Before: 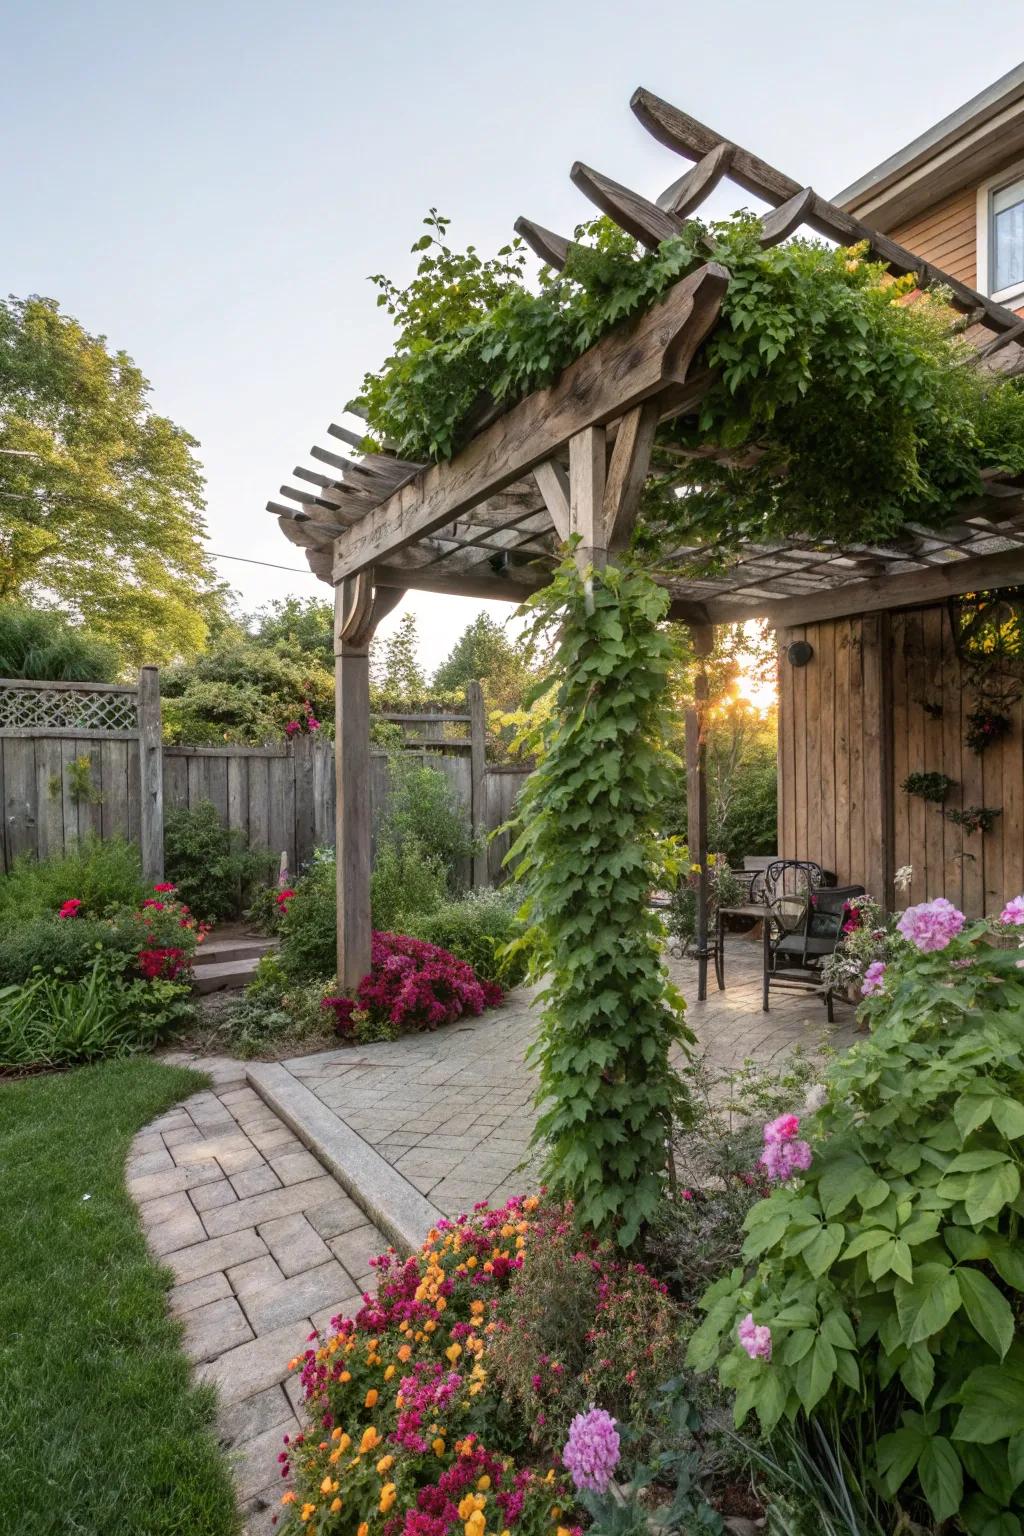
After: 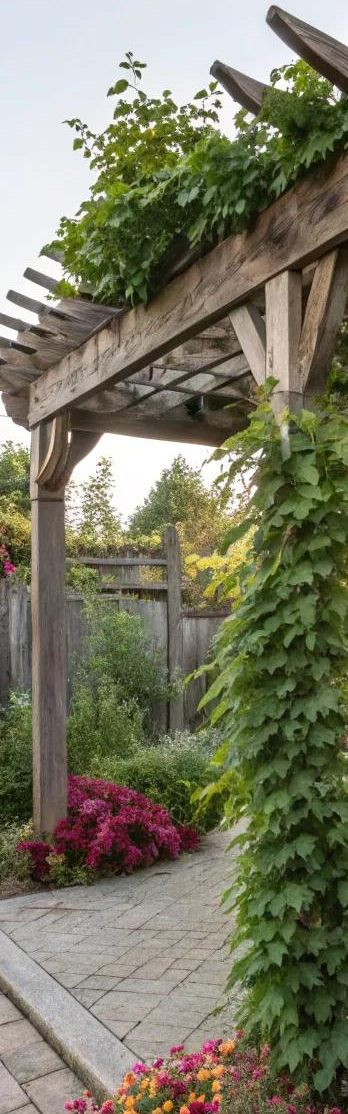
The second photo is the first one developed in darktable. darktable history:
crop and rotate: left 29.706%, top 10.19%, right 36.235%, bottom 17.245%
